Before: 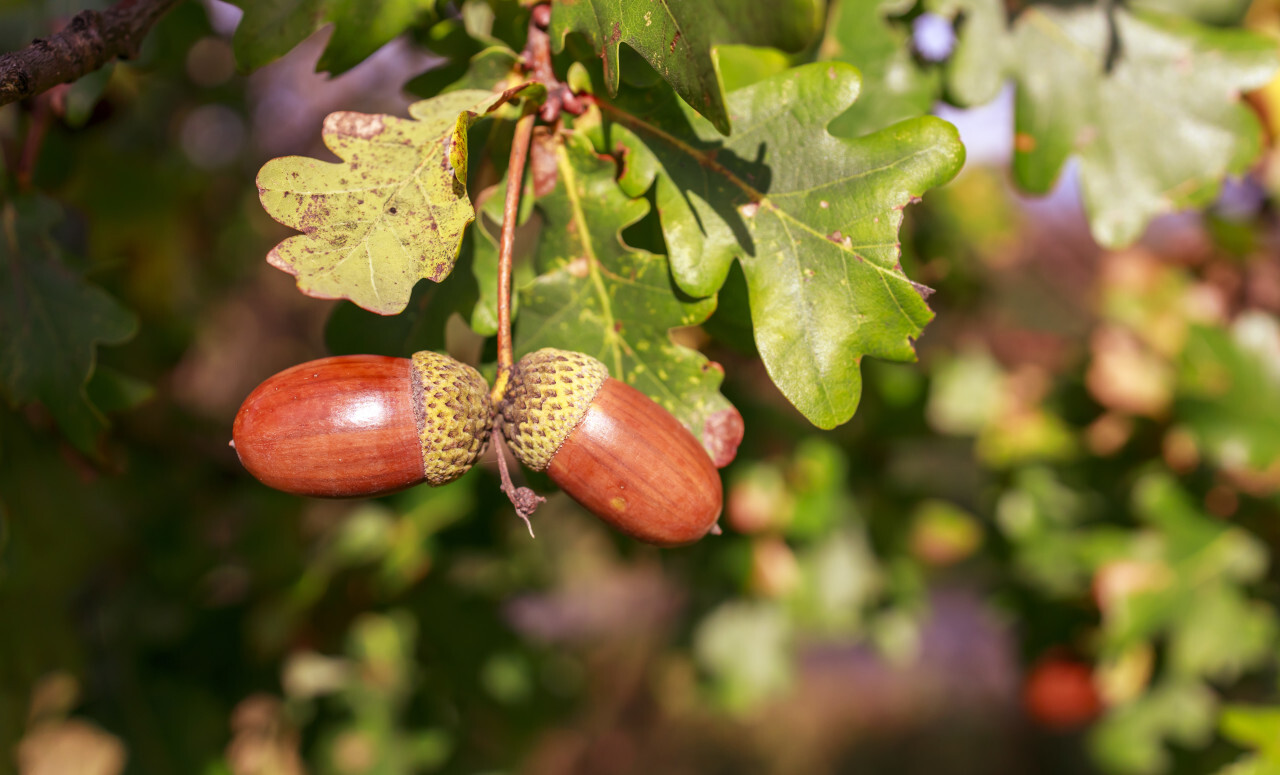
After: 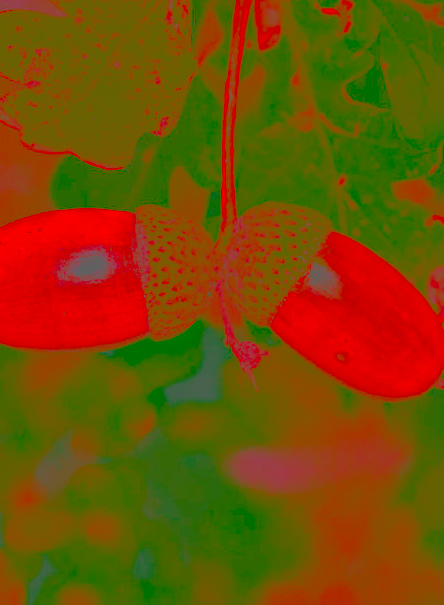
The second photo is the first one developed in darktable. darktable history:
sharpen: on, module defaults
crop and rotate: left 21.636%, top 18.878%, right 43.607%, bottom 2.963%
contrast brightness saturation: contrast -0.981, brightness -0.165, saturation 0.755
tone equalizer: -7 EV 0.165 EV, -6 EV 0.595 EV, -5 EV 1.13 EV, -4 EV 1.29 EV, -3 EV 1.12 EV, -2 EV 0.6 EV, -1 EV 0.154 EV
